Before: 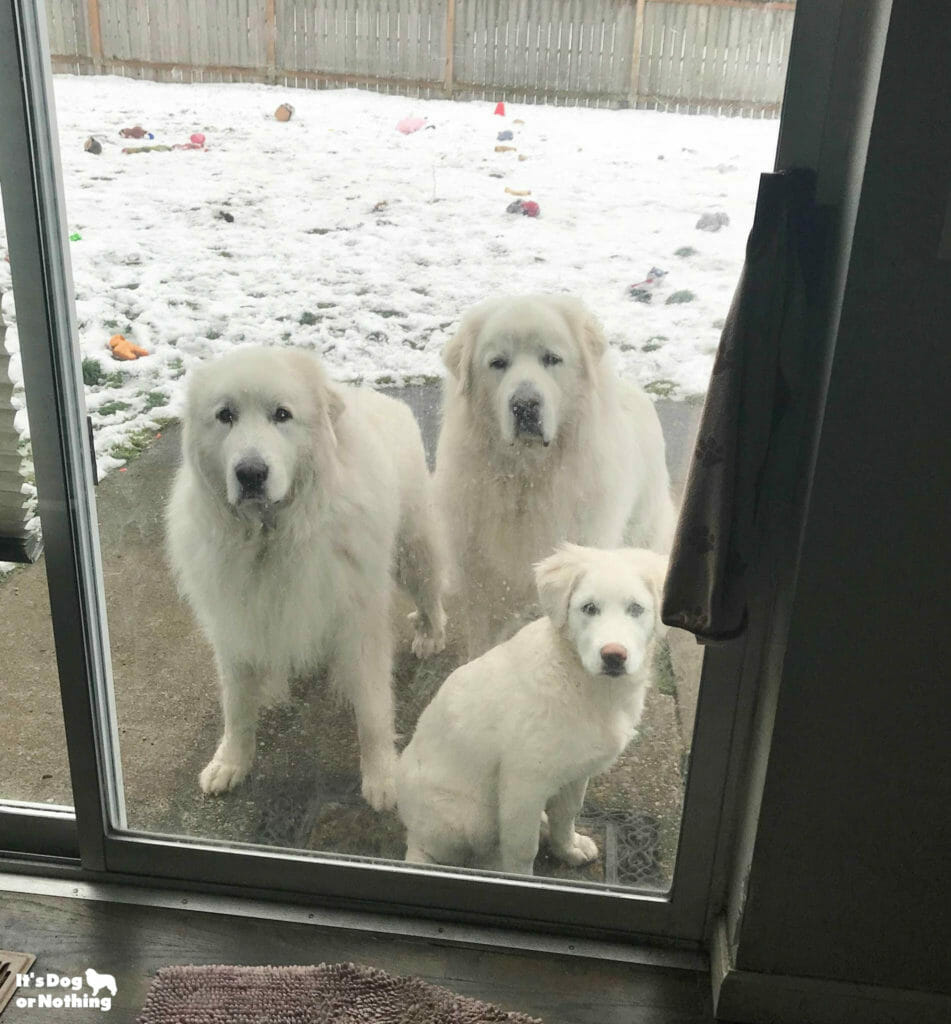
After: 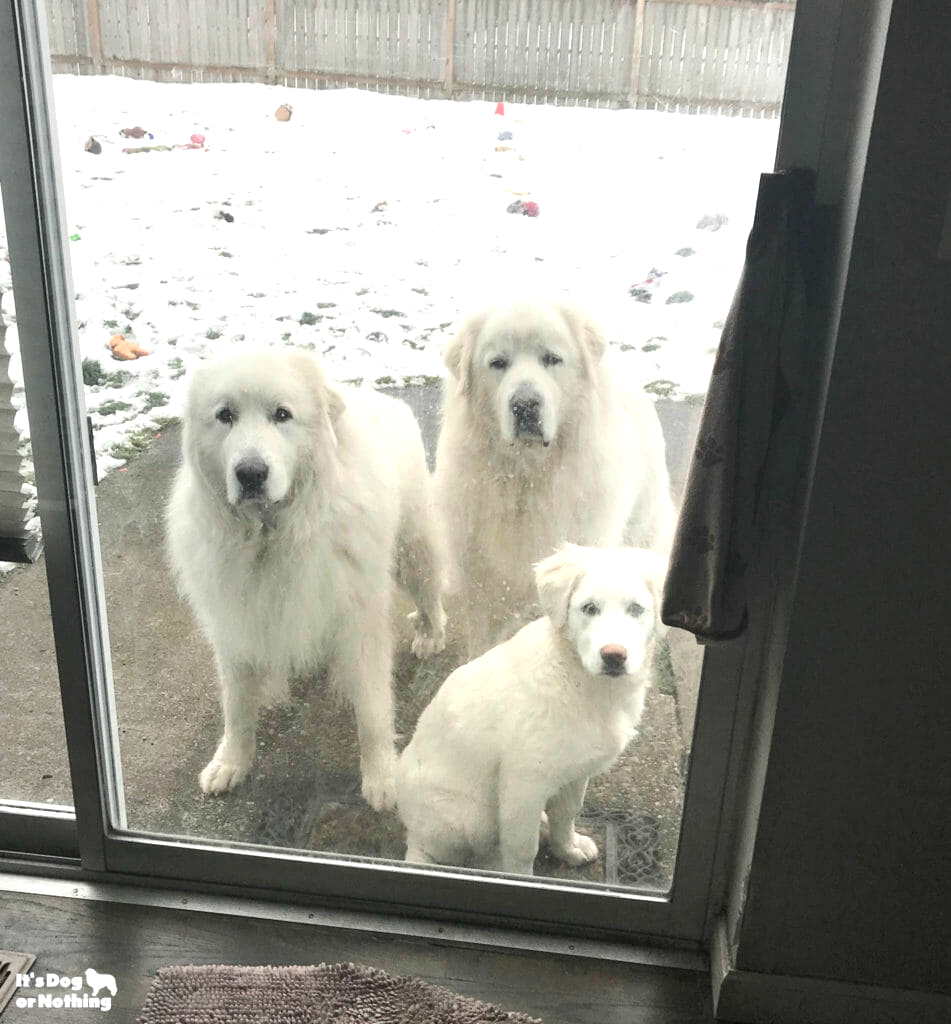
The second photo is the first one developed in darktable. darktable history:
vignetting: fall-off start 18.21%, fall-off radius 137.95%, brightness -0.207, center (-0.078, 0.066), width/height ratio 0.62, shape 0.59
exposure: black level correction 0, exposure 0.7 EV, compensate highlight preservation false
